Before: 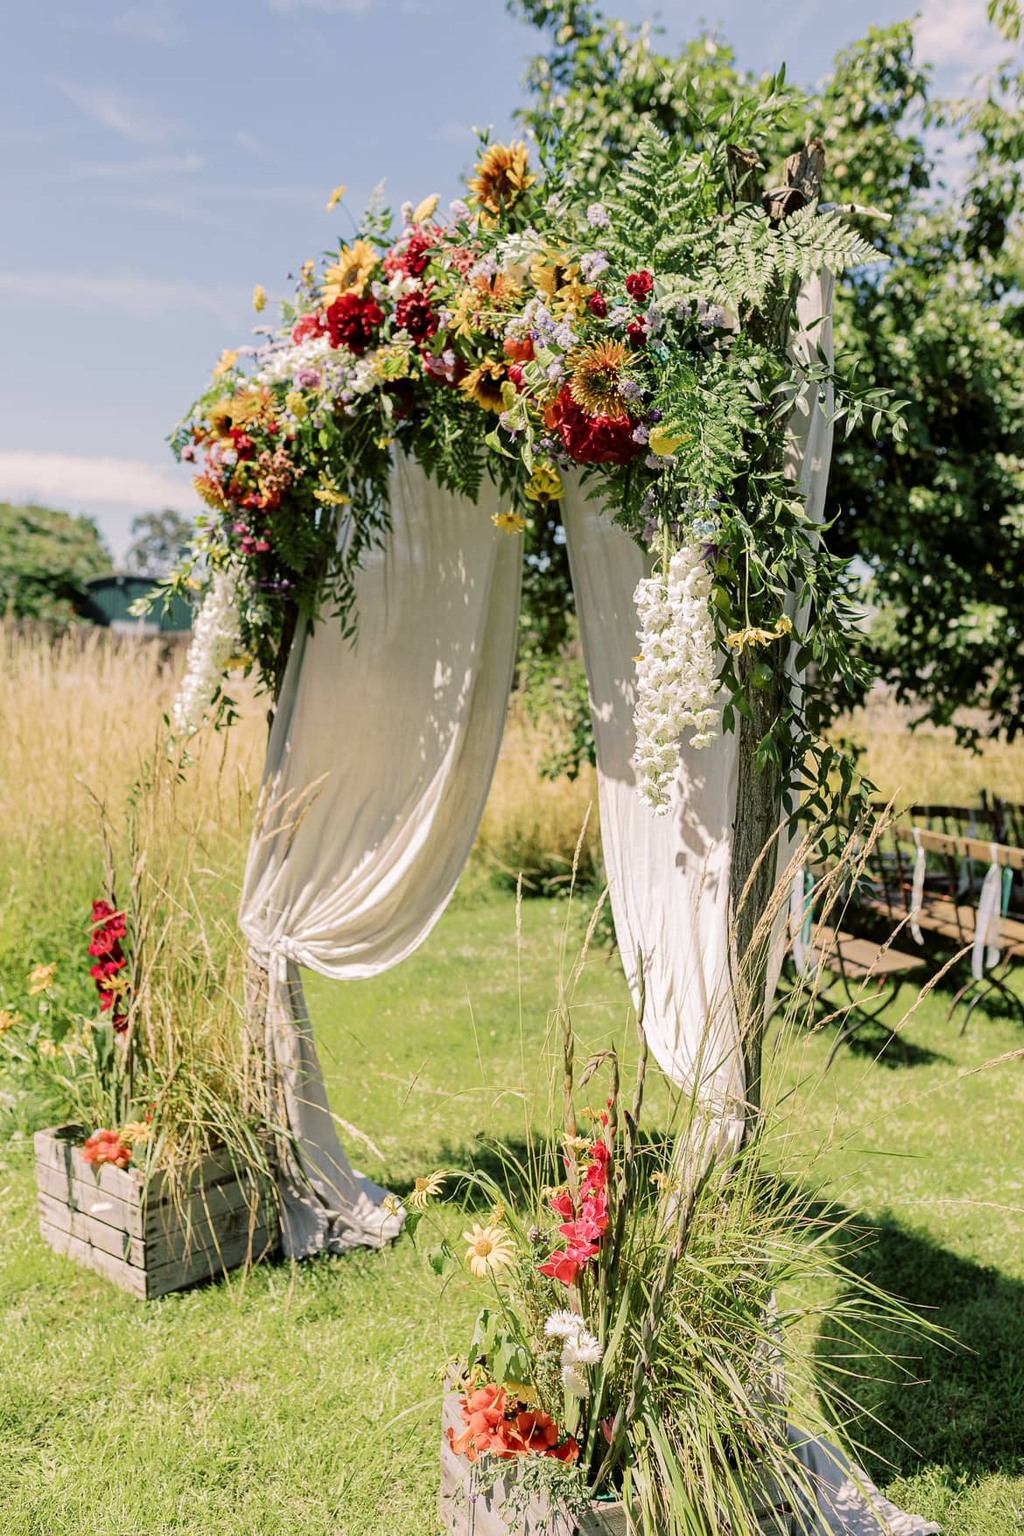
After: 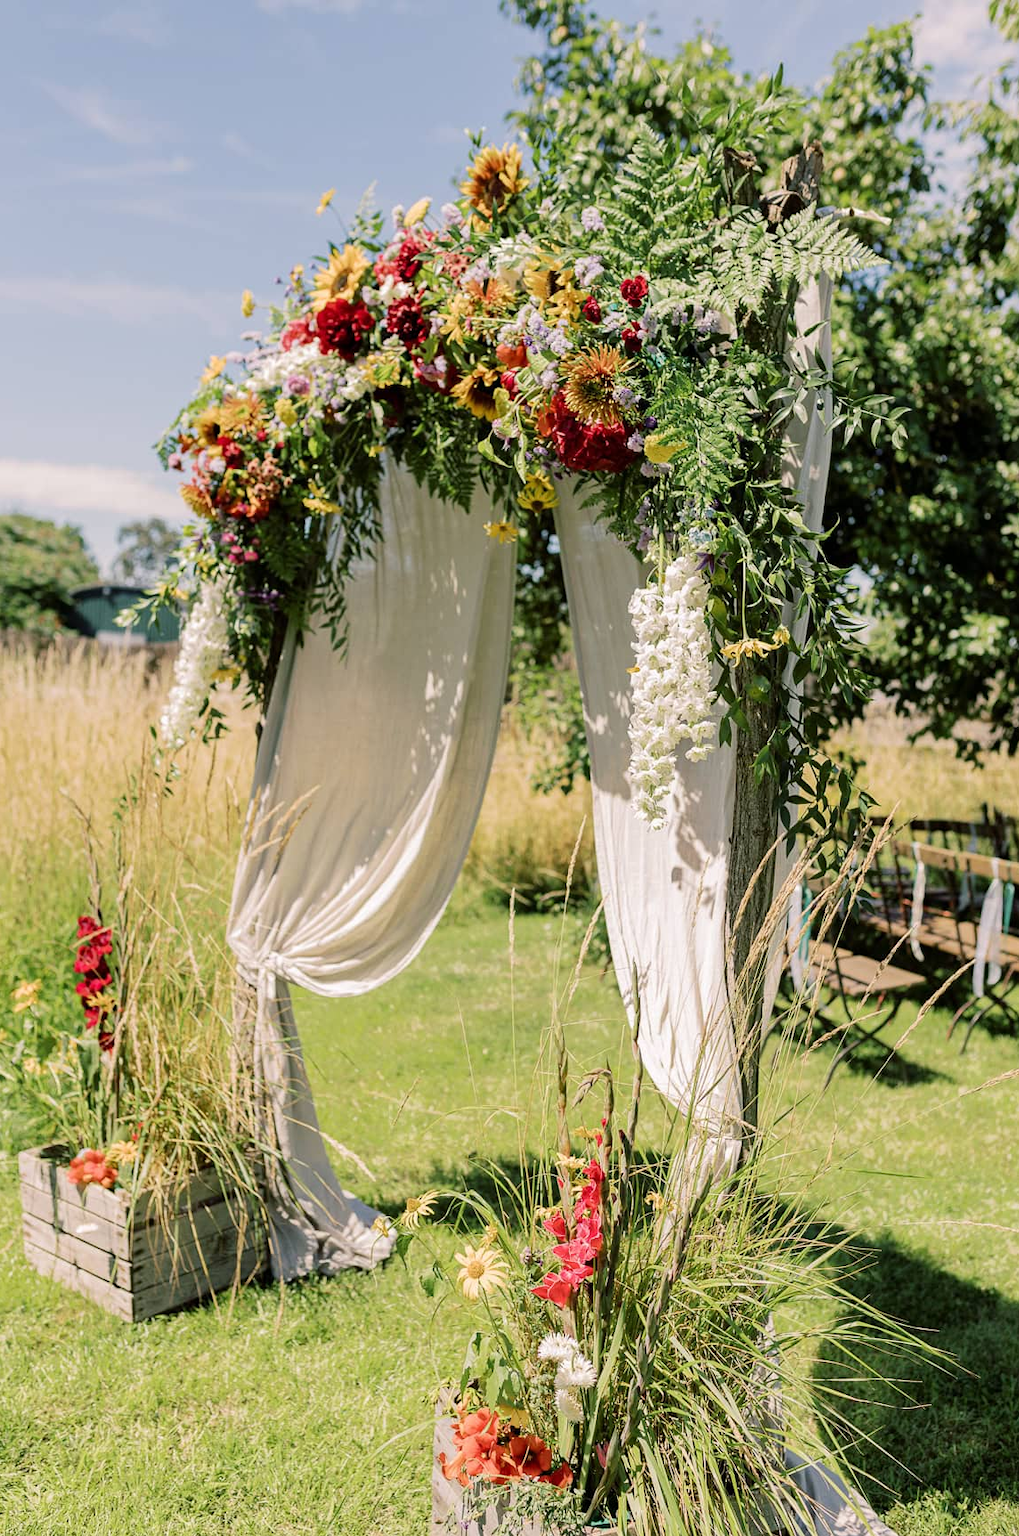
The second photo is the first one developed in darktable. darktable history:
crop and rotate: left 1.583%, right 0.523%, bottom 1.699%
